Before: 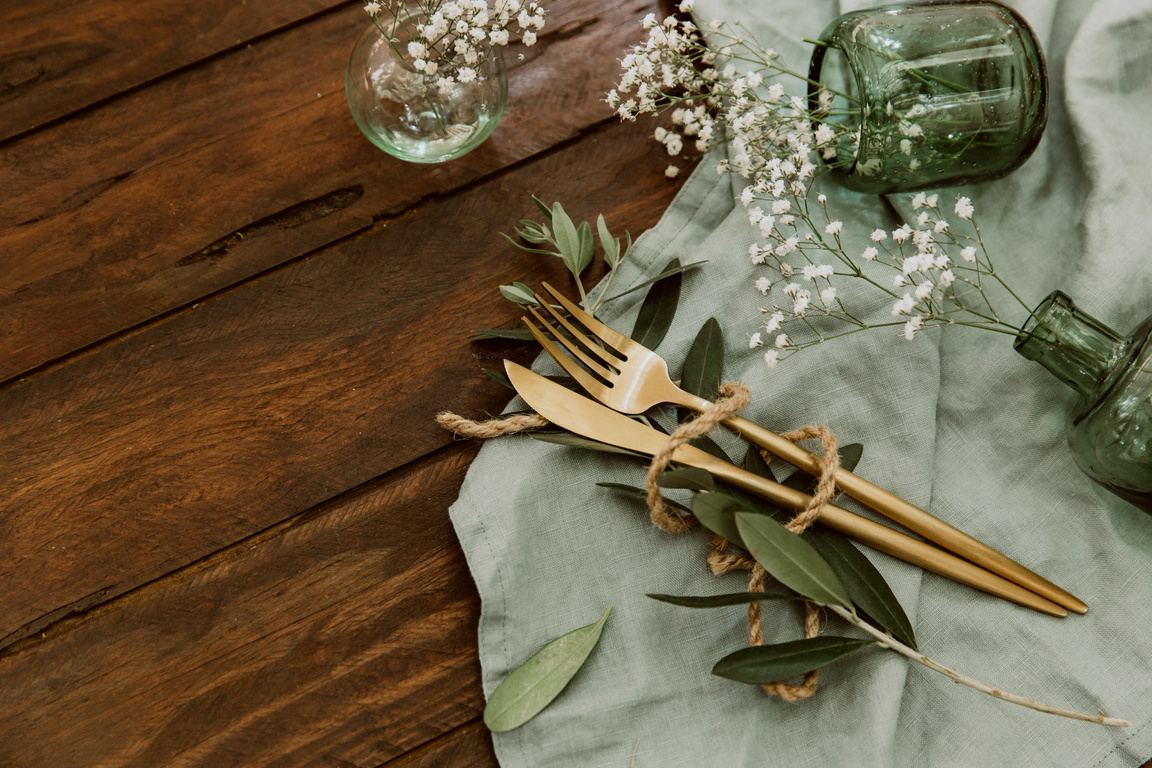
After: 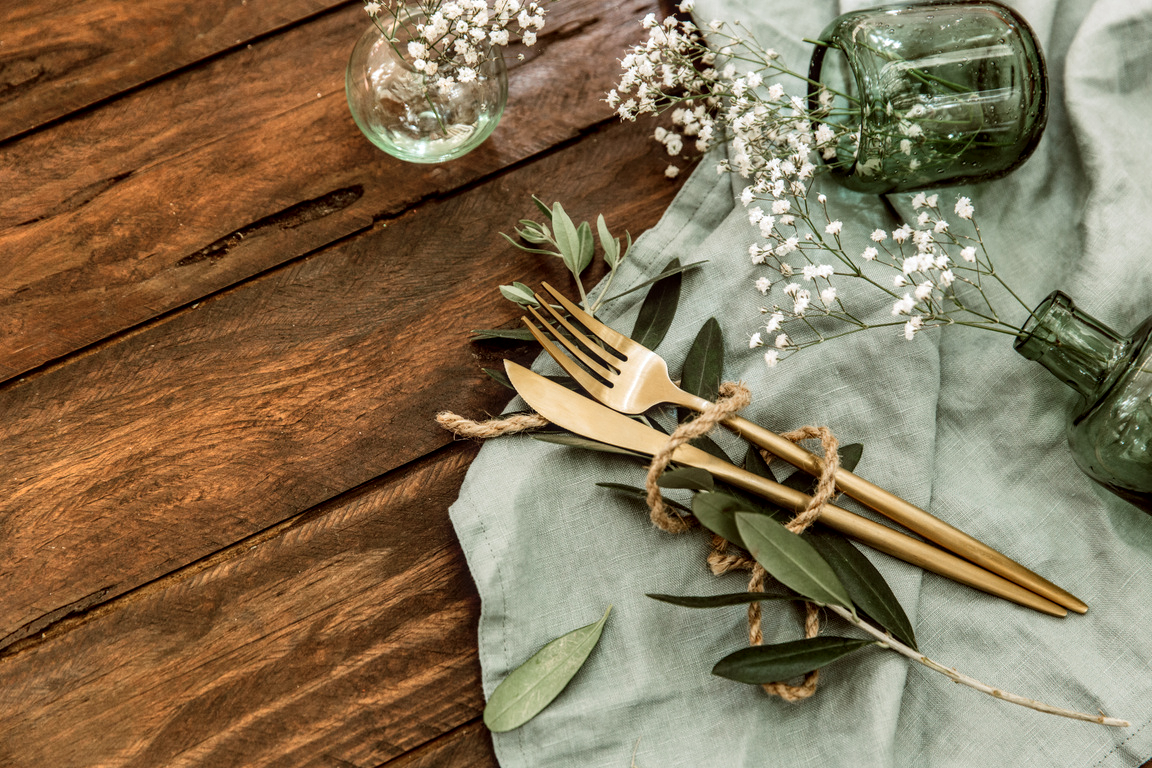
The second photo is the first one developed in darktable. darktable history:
white balance: red 1, blue 1
shadows and highlights: radius 110.86, shadows 51.09, white point adjustment 9.16, highlights -4.17, highlights color adjustment 32.2%, soften with gaussian
local contrast: detail 130%
